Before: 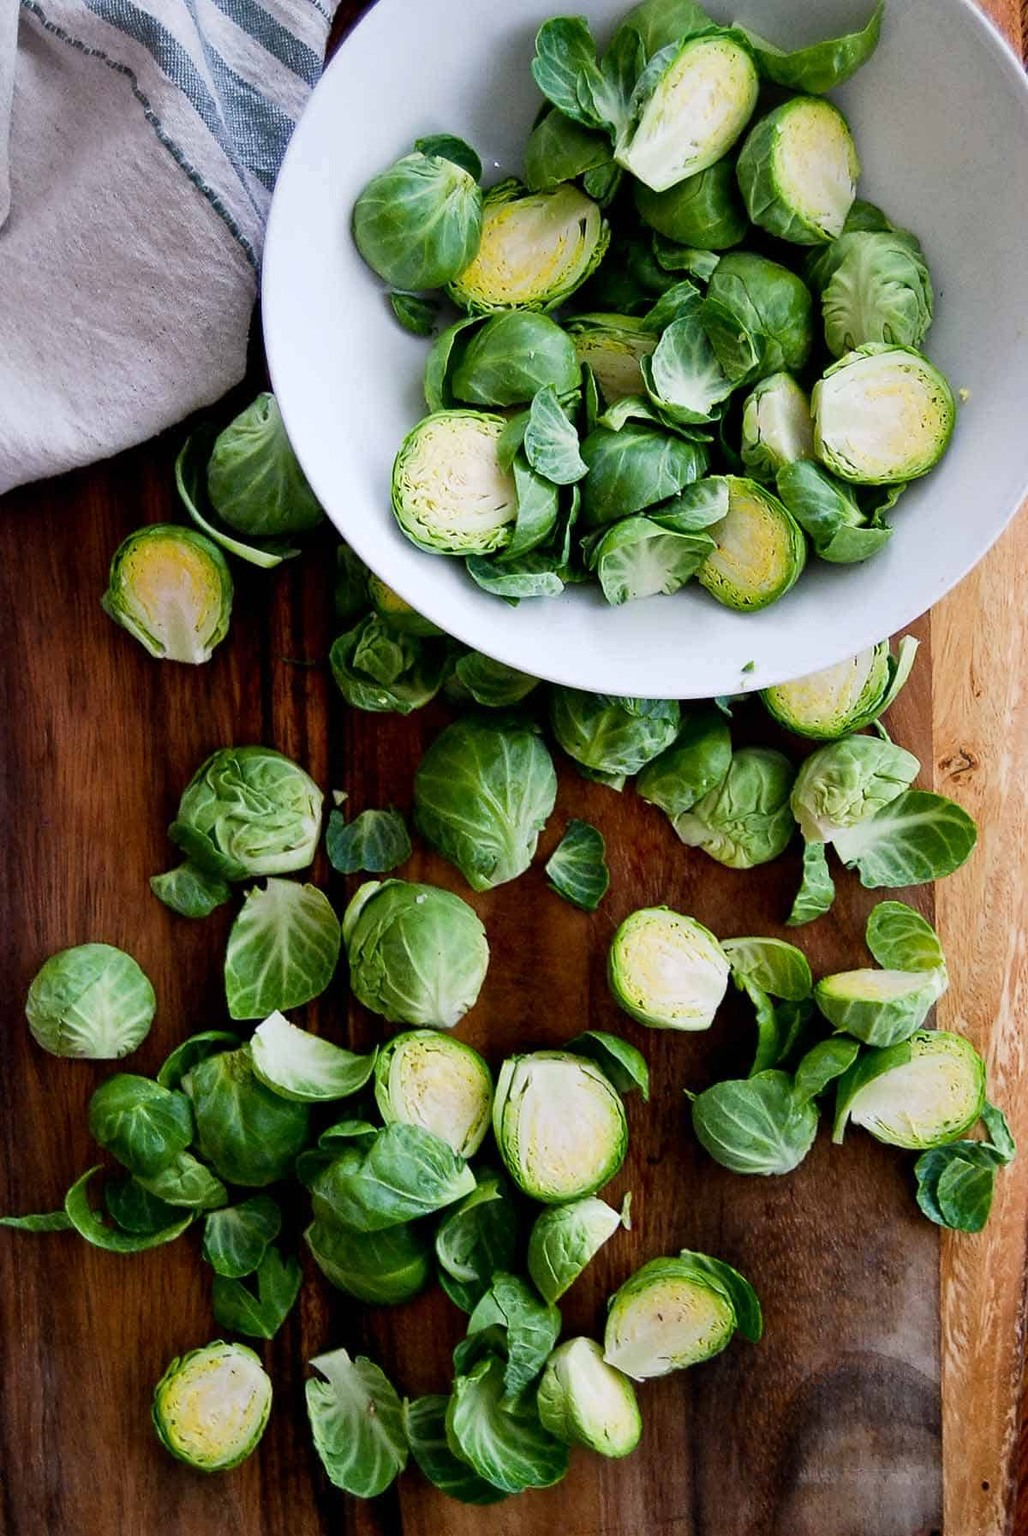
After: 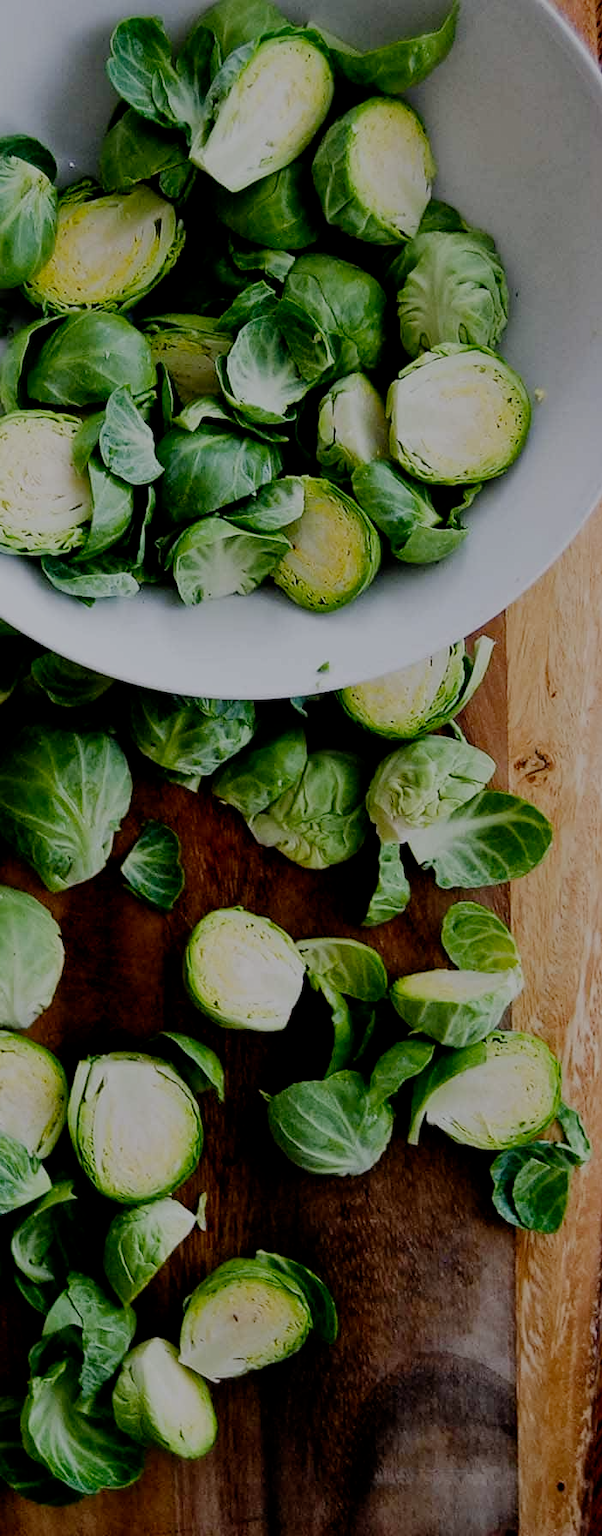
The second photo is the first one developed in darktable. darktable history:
crop: left 41.402%
filmic rgb: middle gray luminance 30%, black relative exposure -9 EV, white relative exposure 7 EV, threshold 6 EV, target black luminance 0%, hardness 2.94, latitude 2.04%, contrast 0.963, highlights saturation mix 5%, shadows ↔ highlights balance 12.16%, add noise in highlights 0, preserve chrominance no, color science v3 (2019), use custom middle-gray values true, iterations of high-quality reconstruction 0, contrast in highlights soft, enable highlight reconstruction true
